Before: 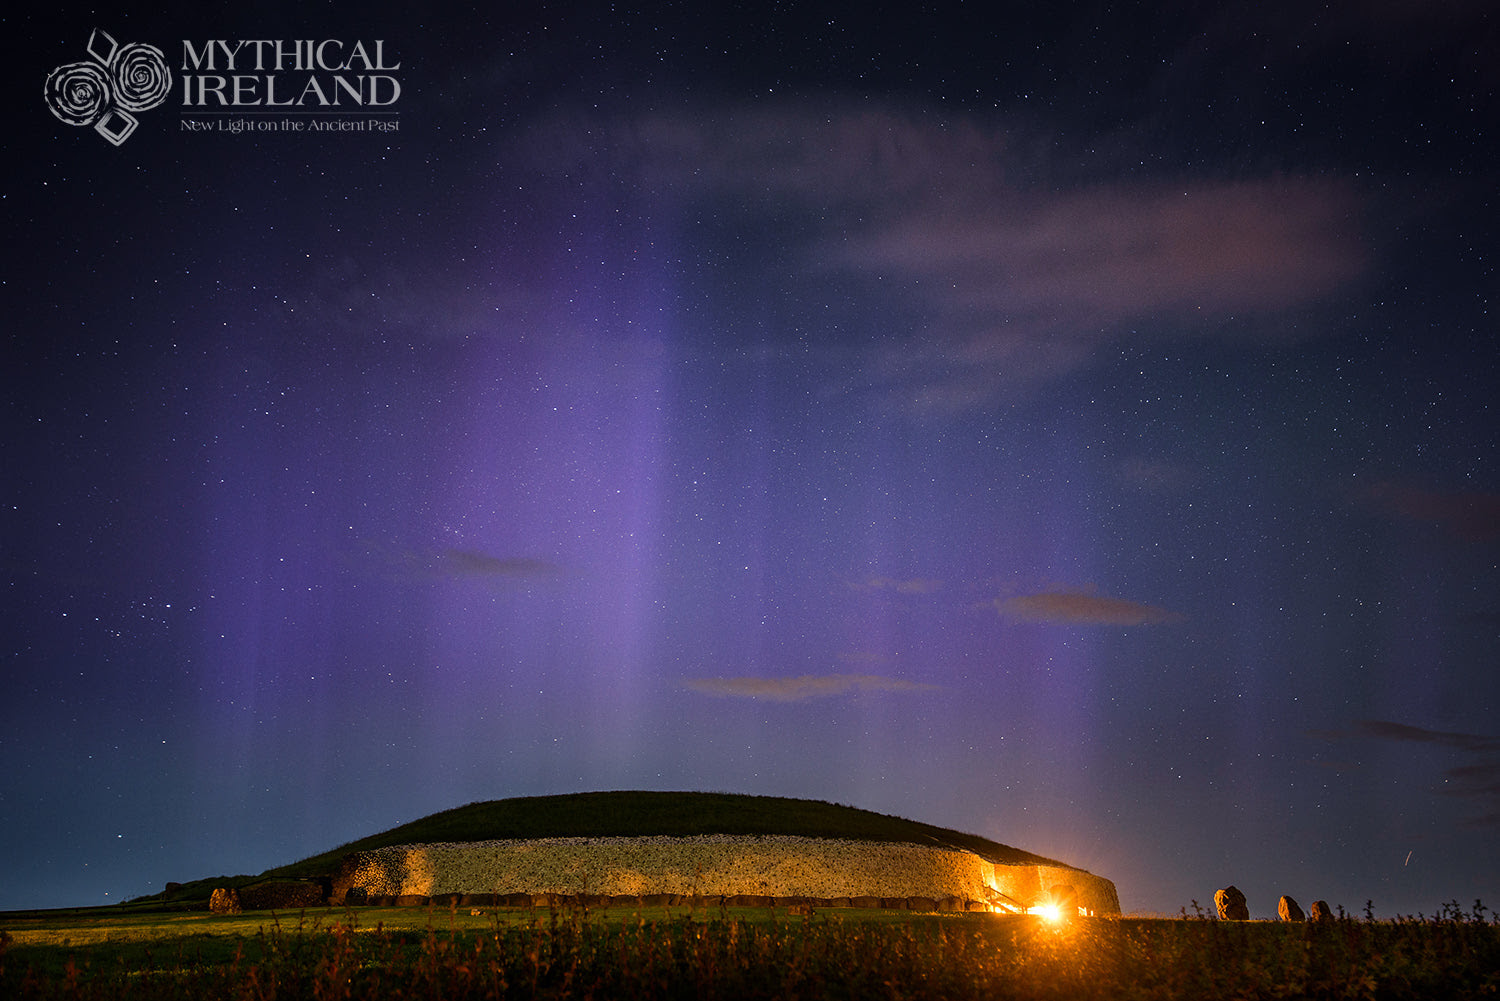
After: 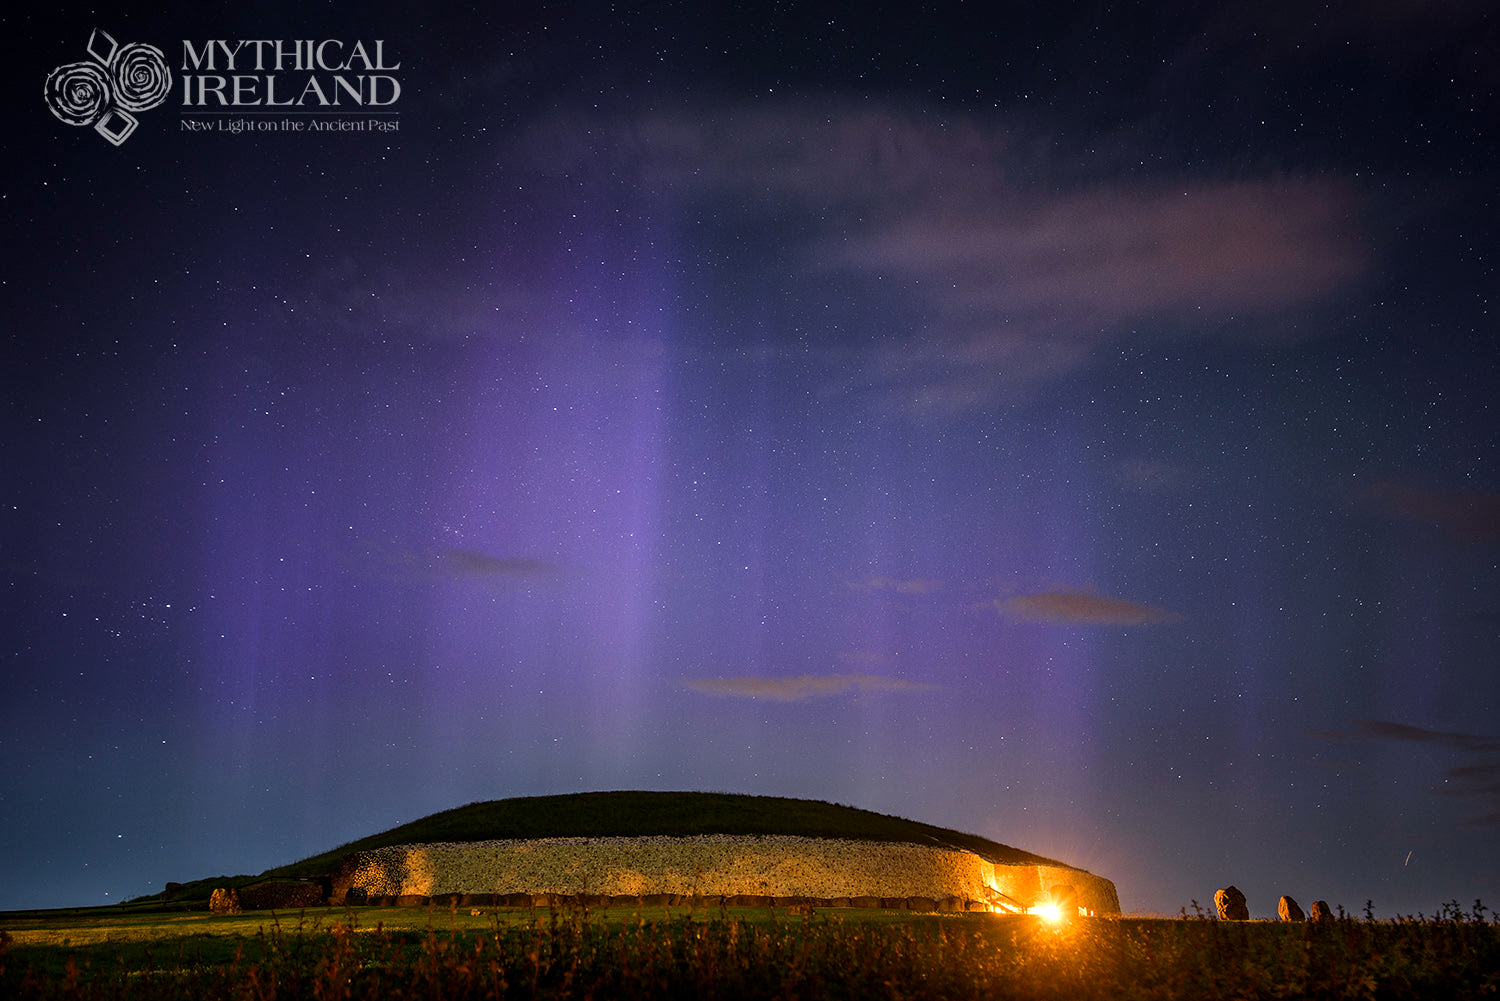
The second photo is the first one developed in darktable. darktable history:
color balance: mode lift, gamma, gain (sRGB)
exposure: black level correction 0.001, exposure 0.14 EV, compensate highlight preservation false
